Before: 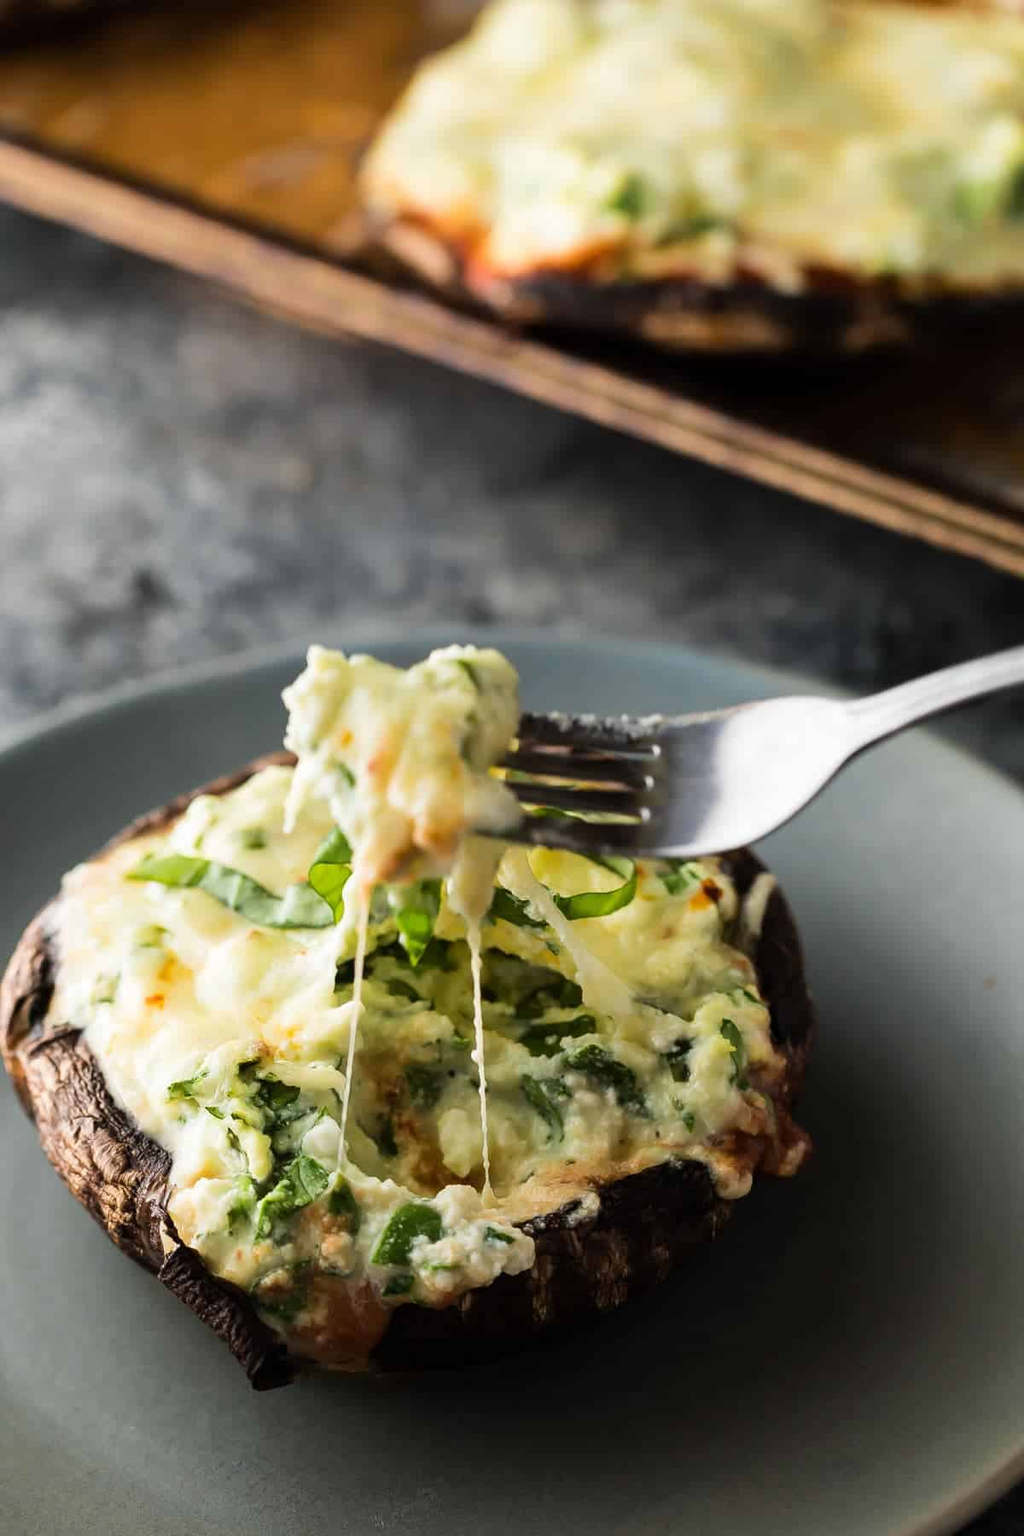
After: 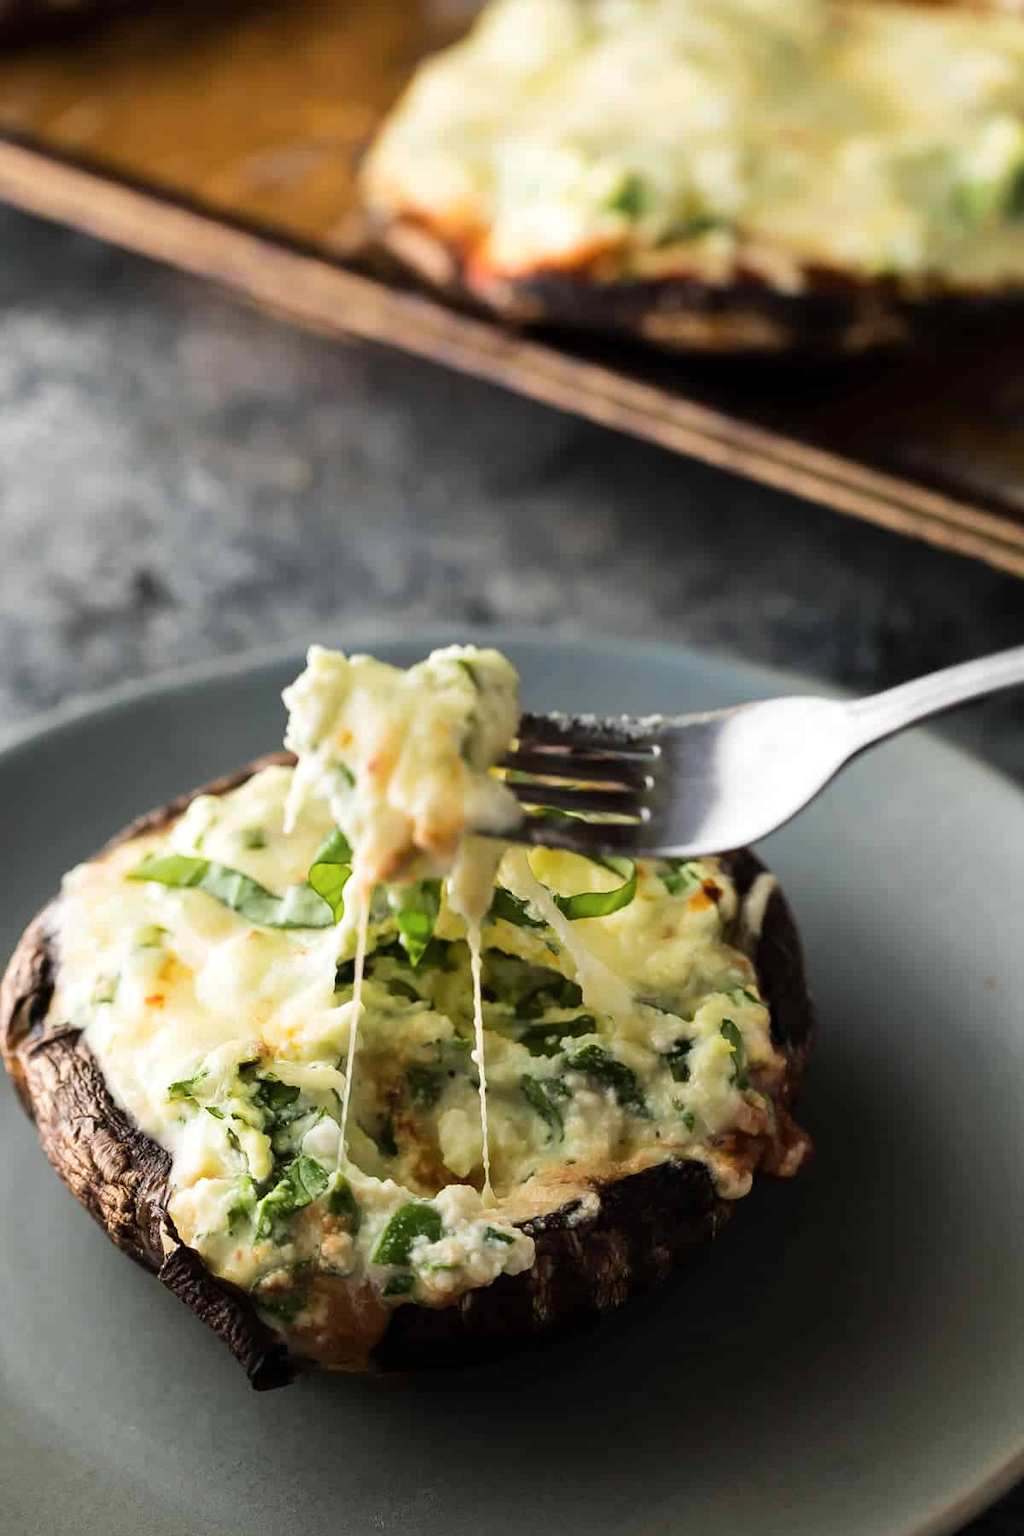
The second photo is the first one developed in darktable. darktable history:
contrast brightness saturation: saturation -0.05
levels: levels [0, 0.492, 0.984]
